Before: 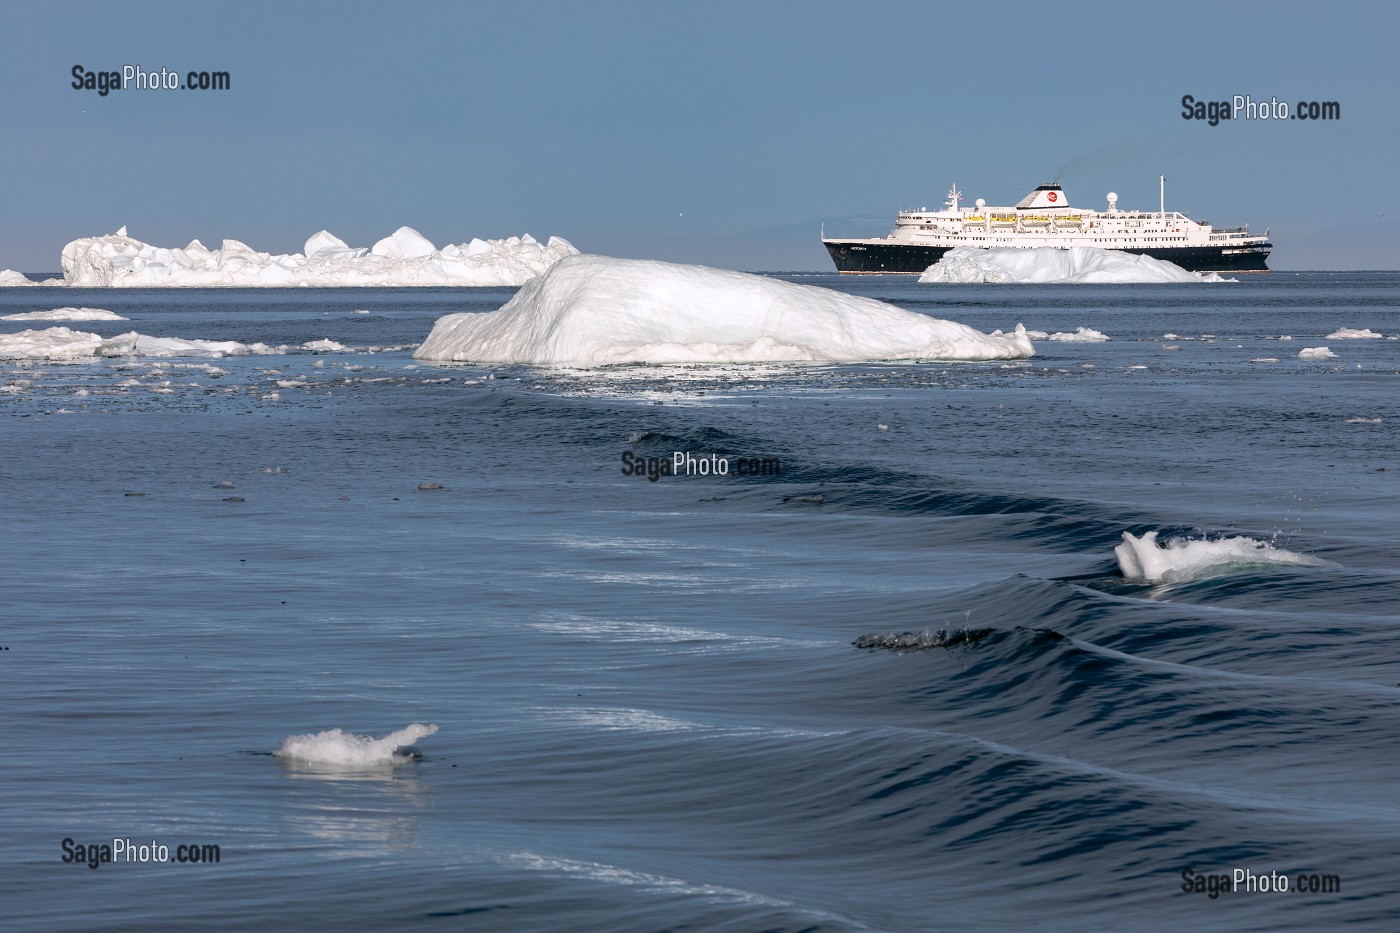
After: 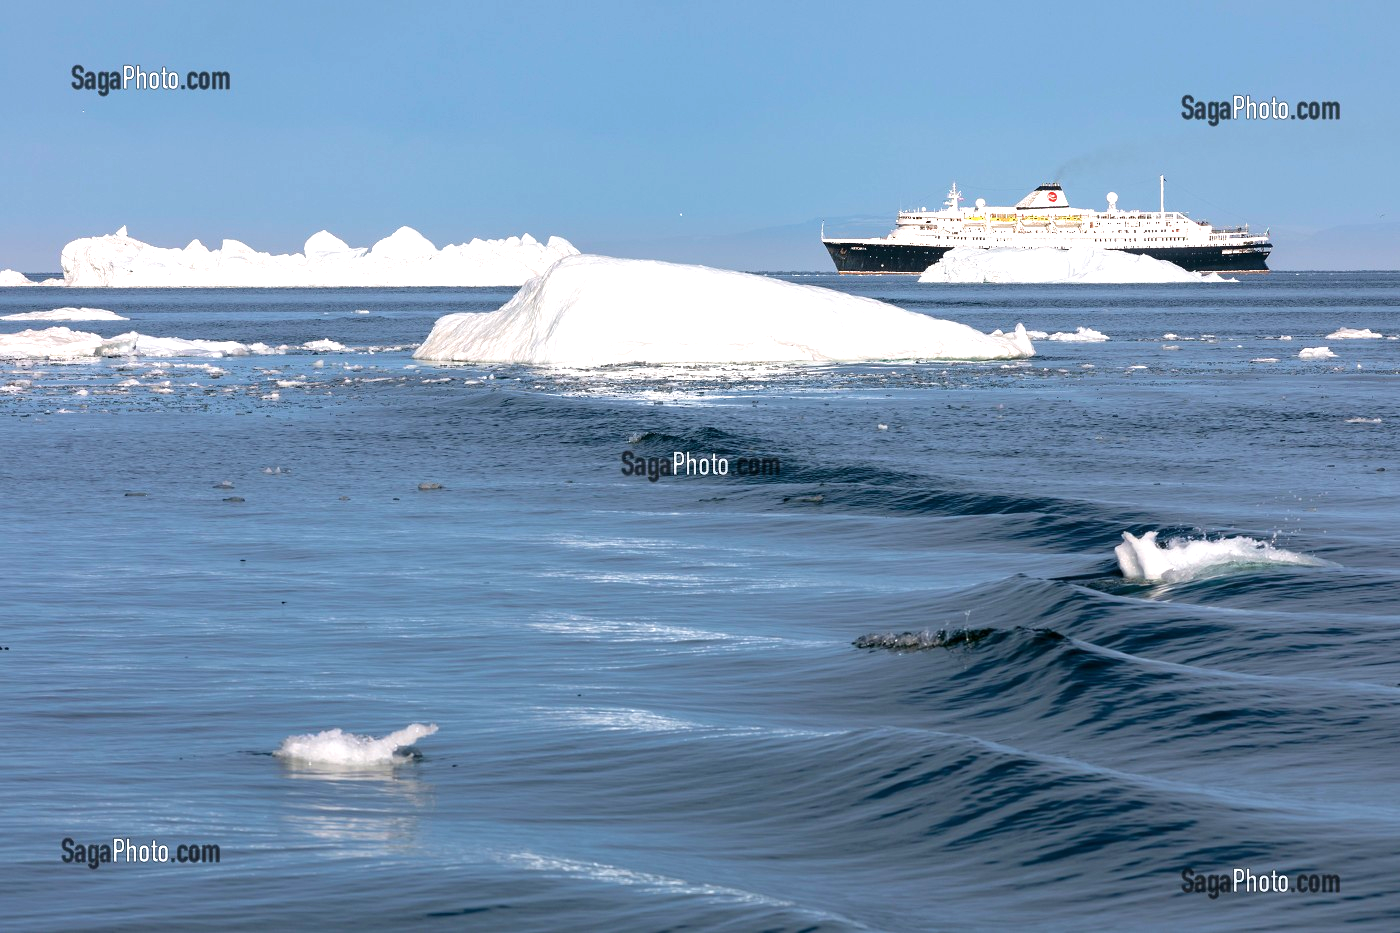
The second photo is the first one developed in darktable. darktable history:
velvia: on, module defaults
exposure: exposure 0.741 EV, compensate exposure bias true, compensate highlight preservation false
